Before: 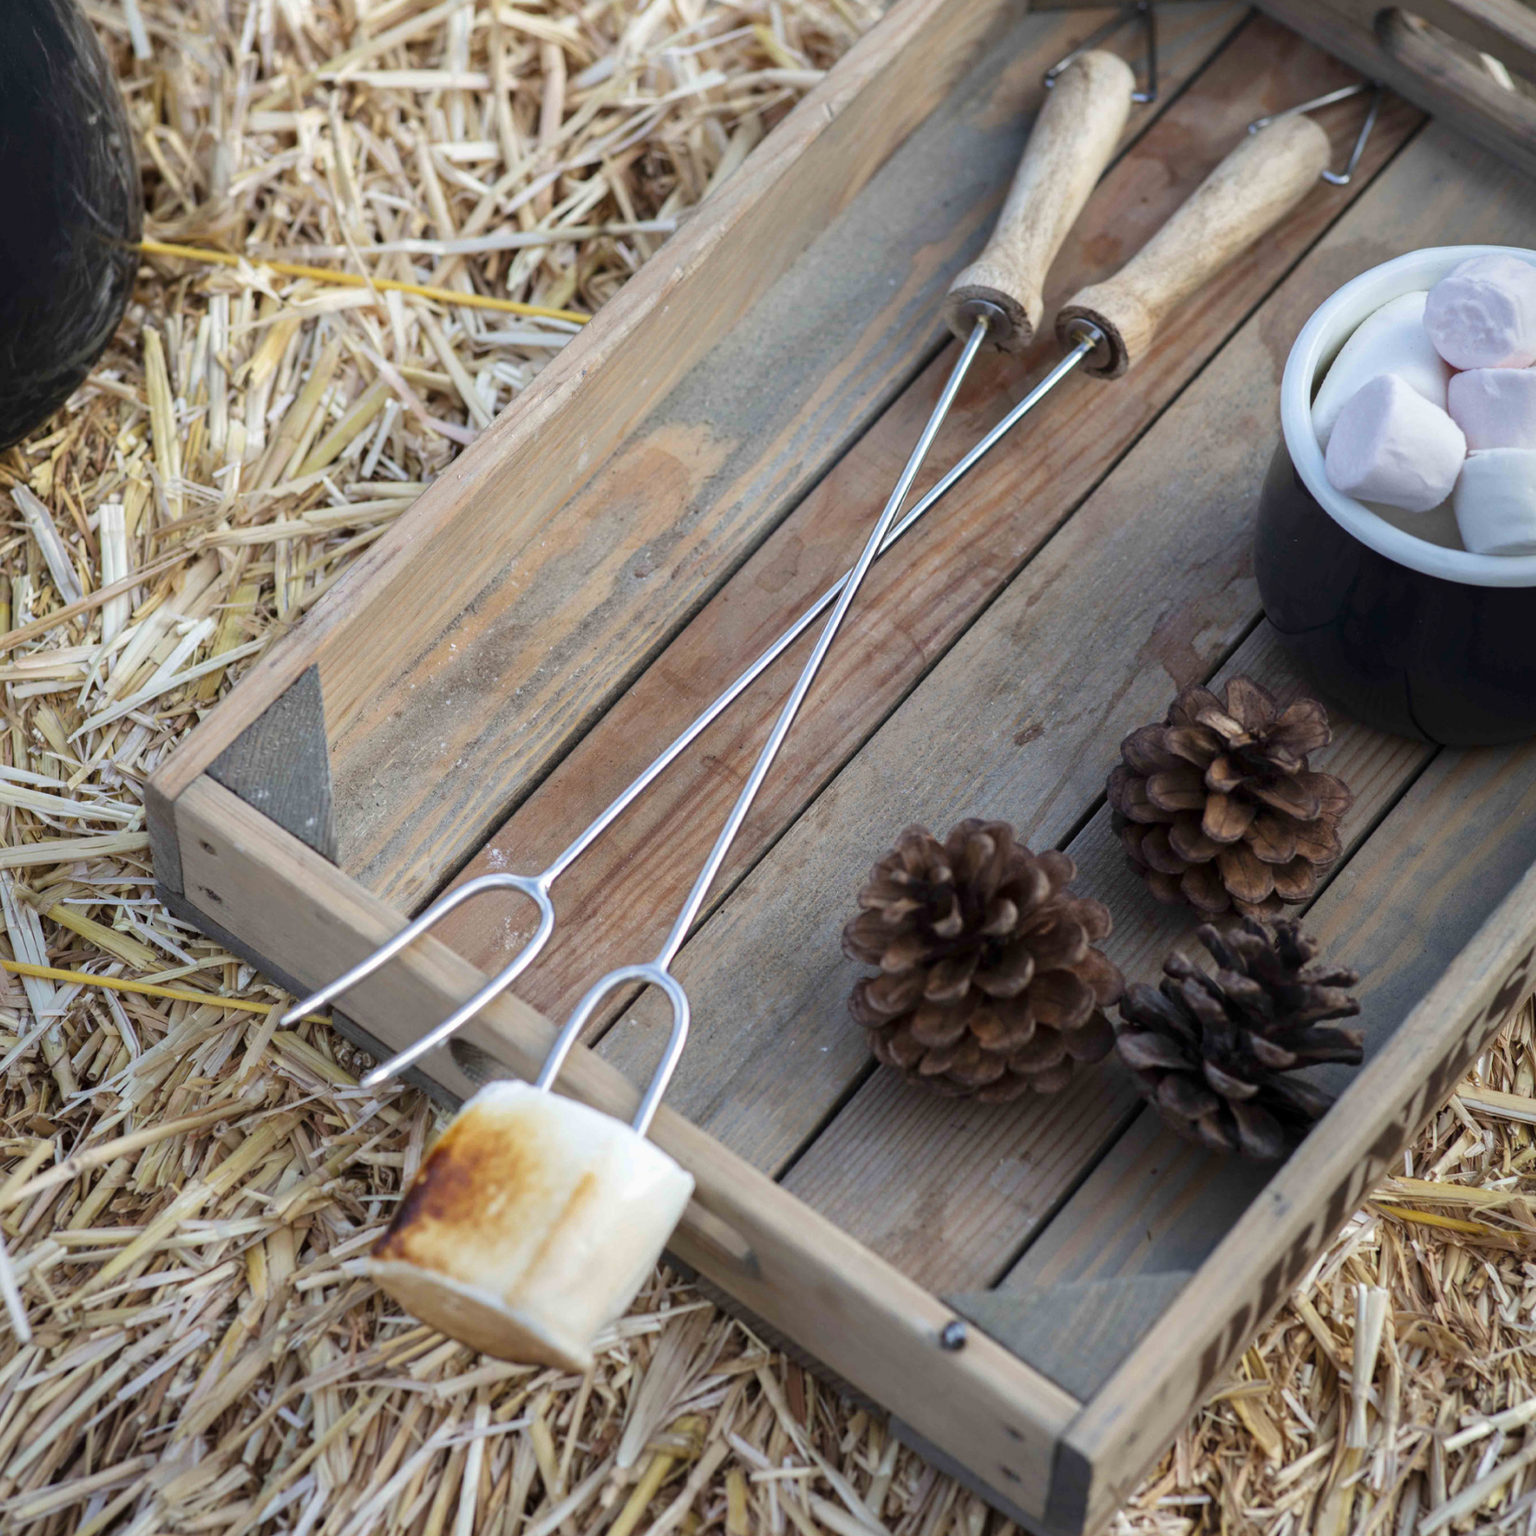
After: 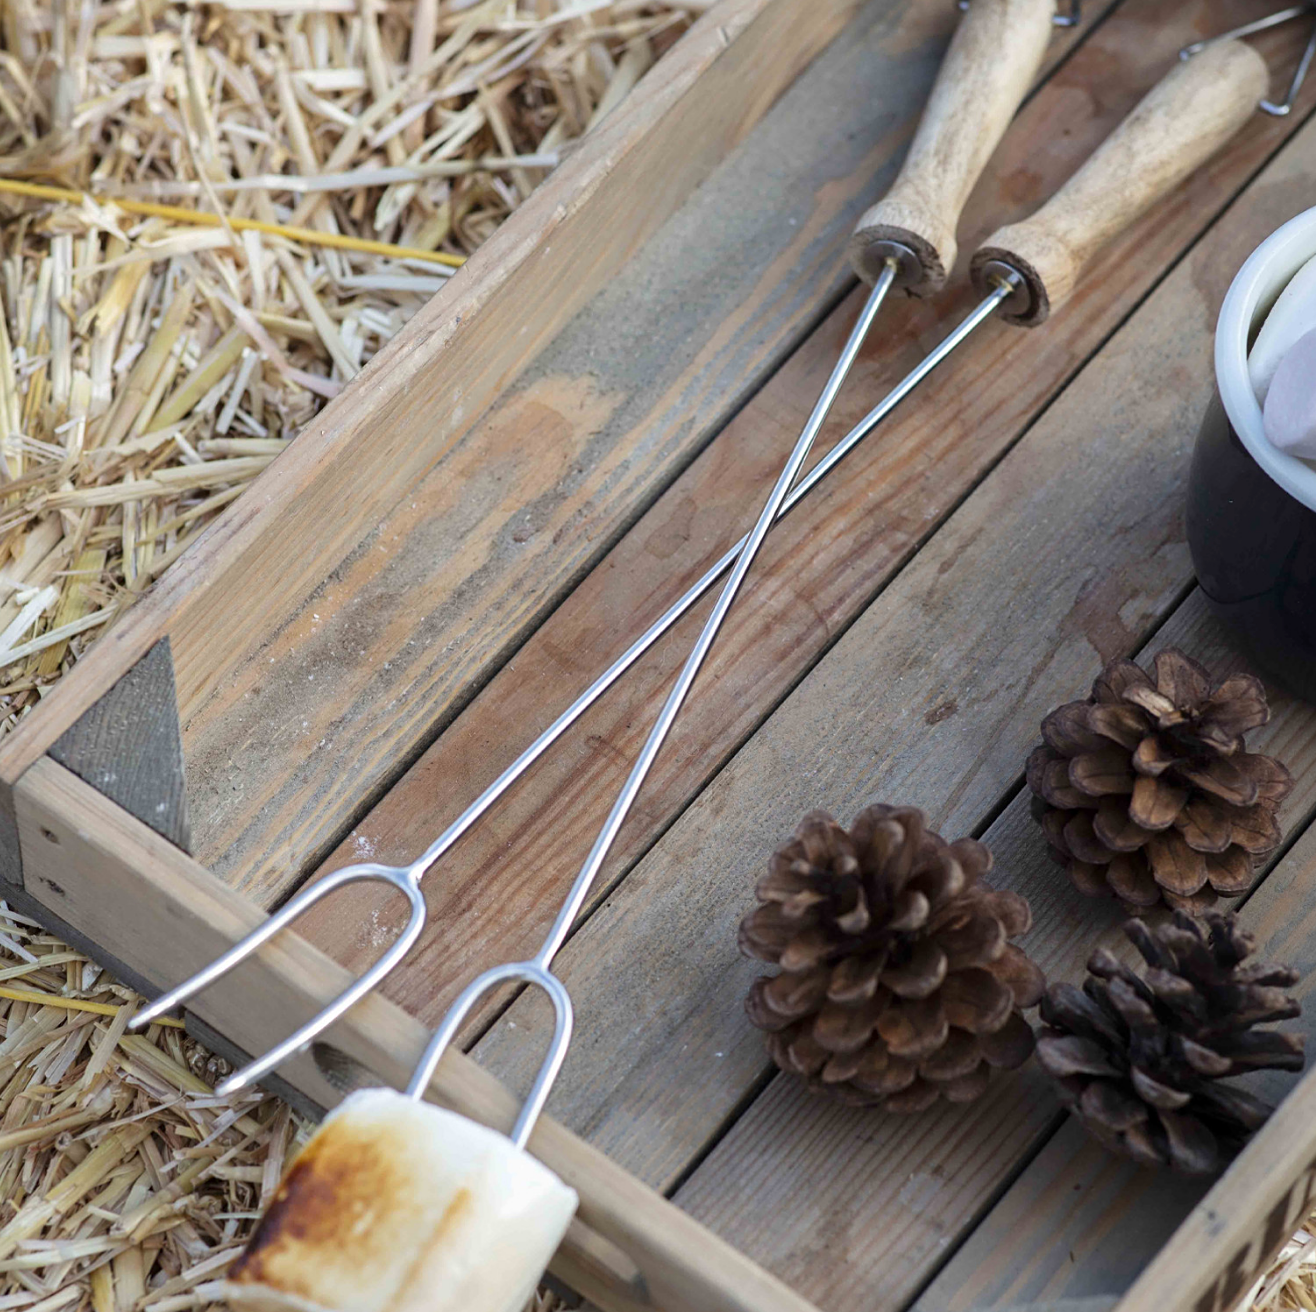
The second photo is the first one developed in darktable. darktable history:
sharpen: amount 0.218
crop and rotate: left 10.603%, top 5.122%, right 10.449%, bottom 16.174%
